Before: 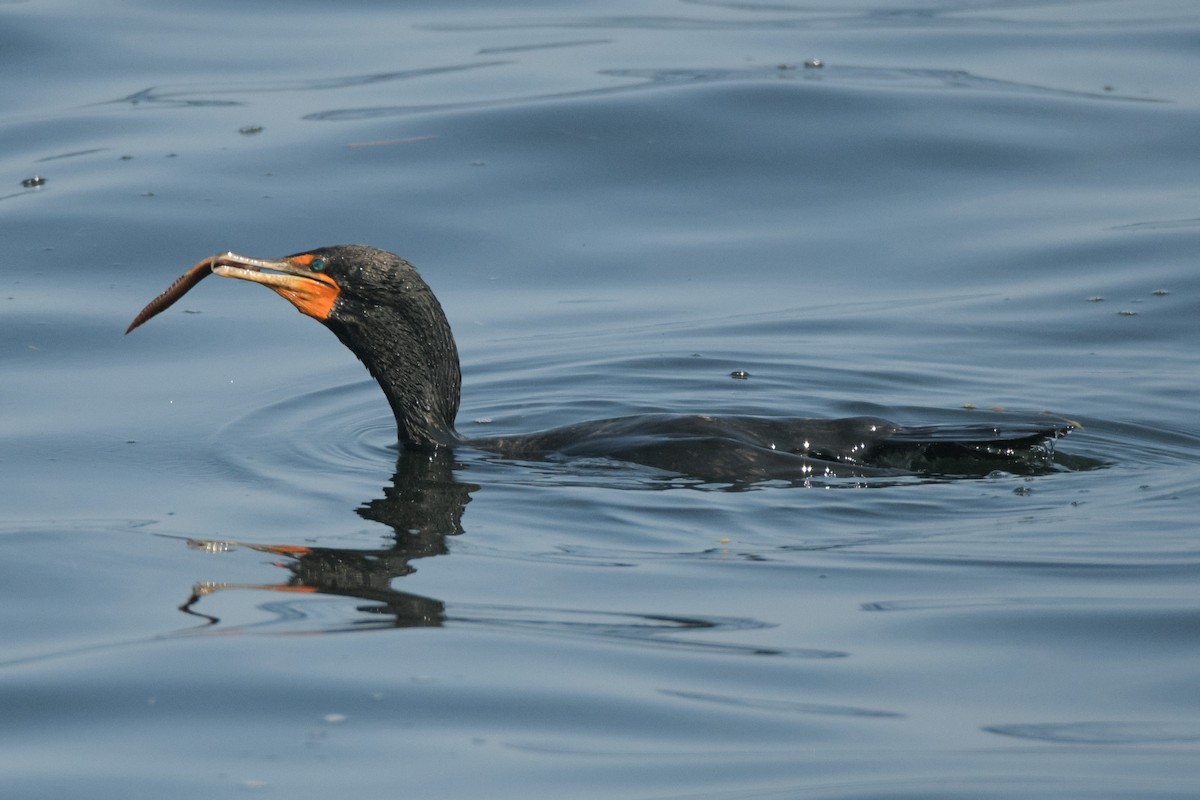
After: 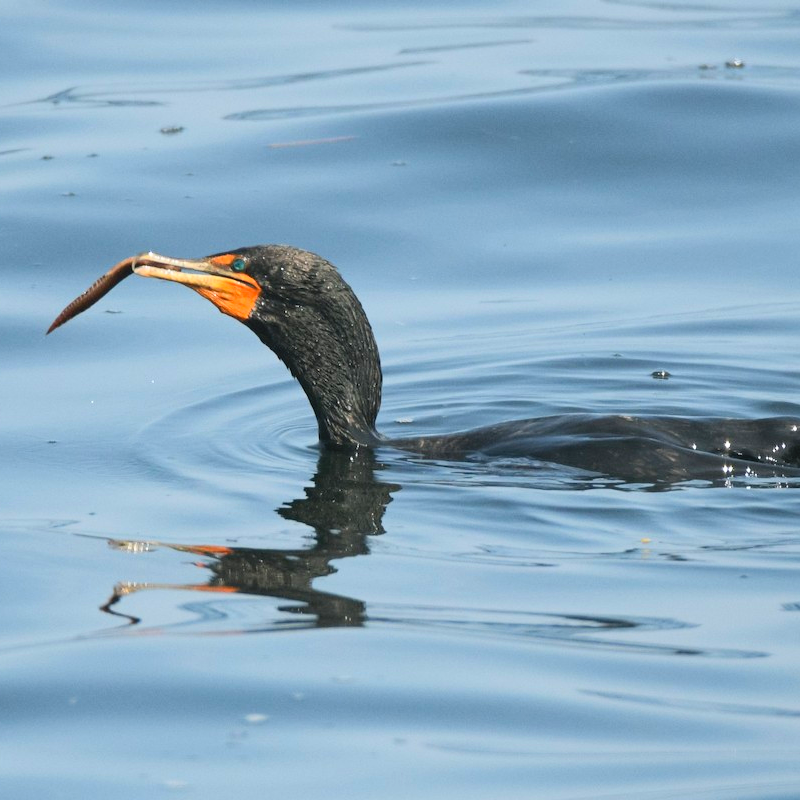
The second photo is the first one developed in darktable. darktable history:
crop and rotate: left 6.617%, right 26.717%
contrast brightness saturation: contrast 0.24, brightness 0.26, saturation 0.39
